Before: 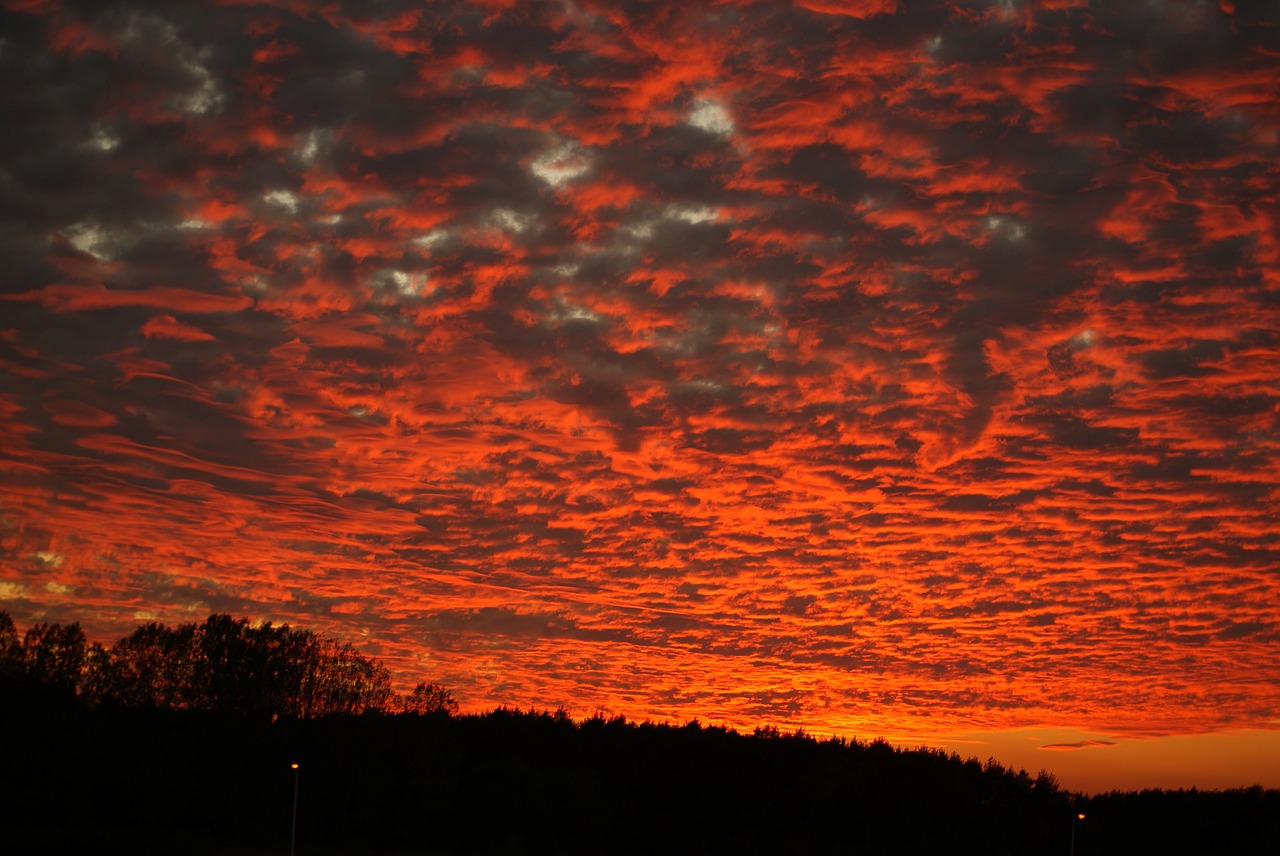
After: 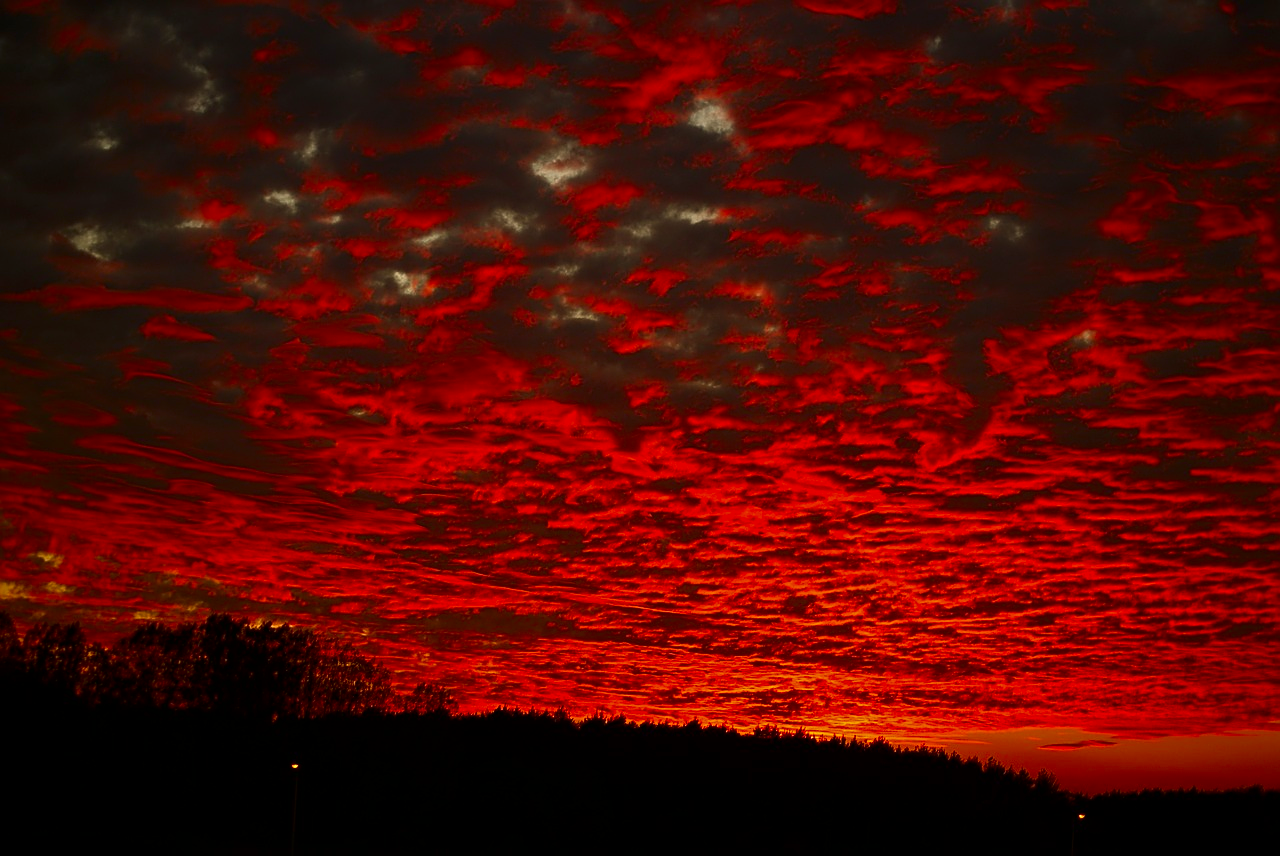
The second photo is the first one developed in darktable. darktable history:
sharpen: on, module defaults
contrast brightness saturation: brightness -0.252, saturation 0.199
